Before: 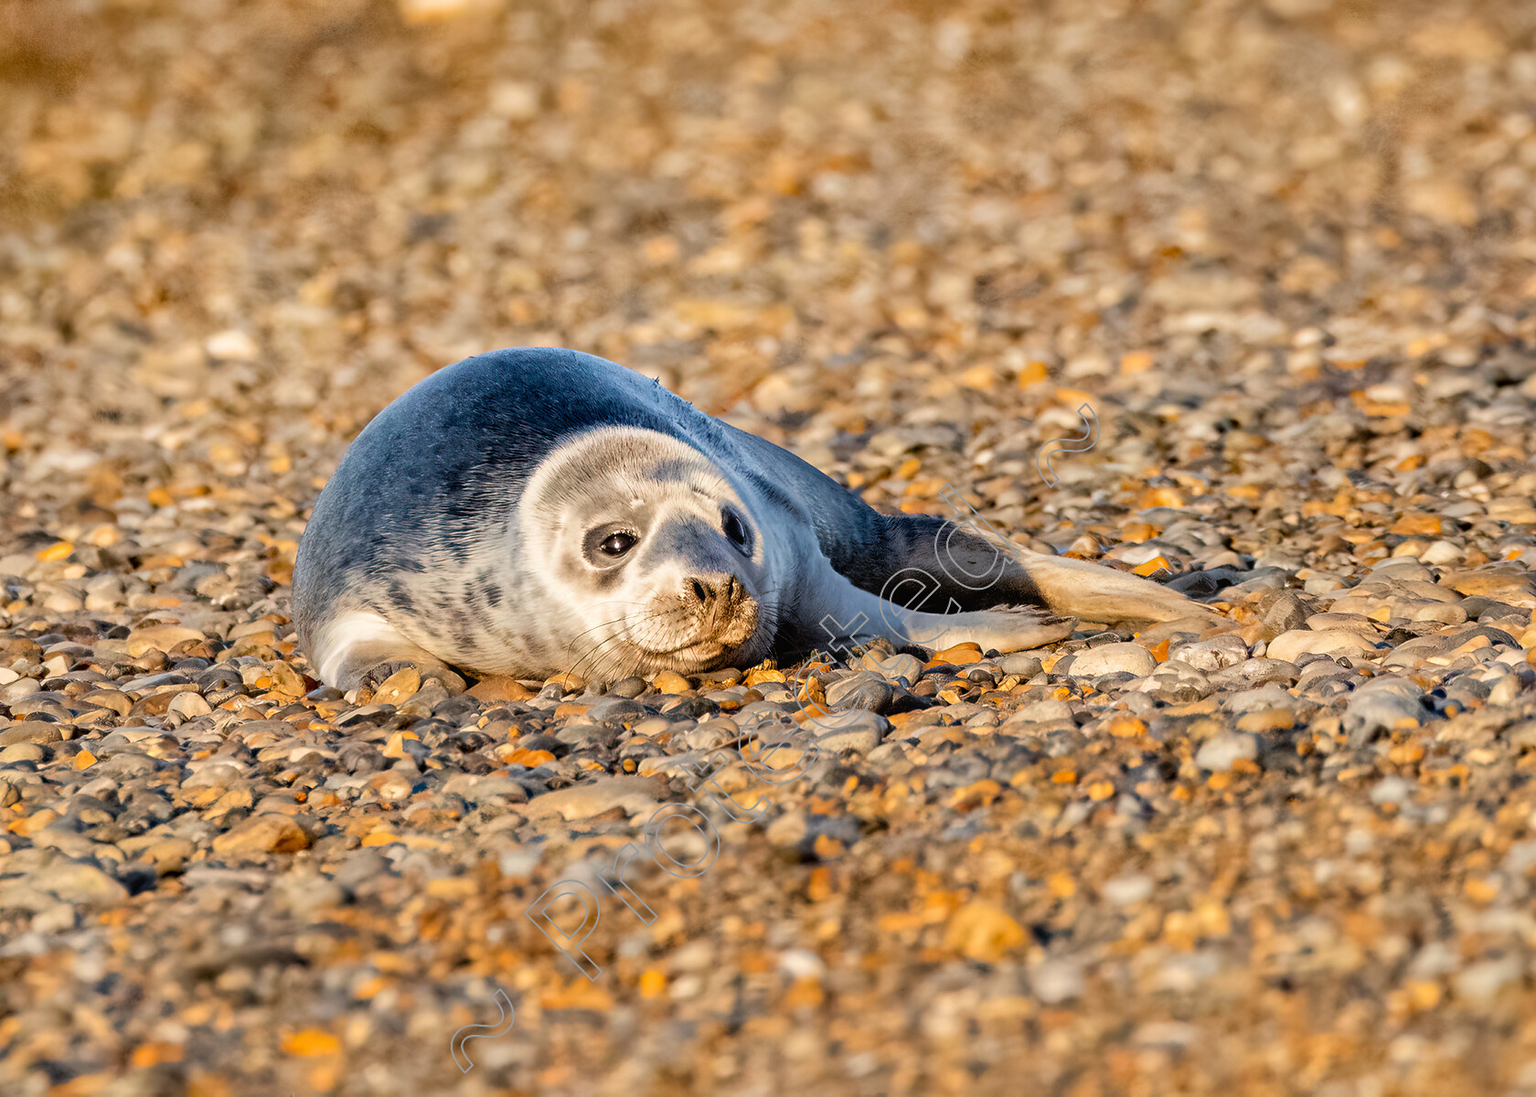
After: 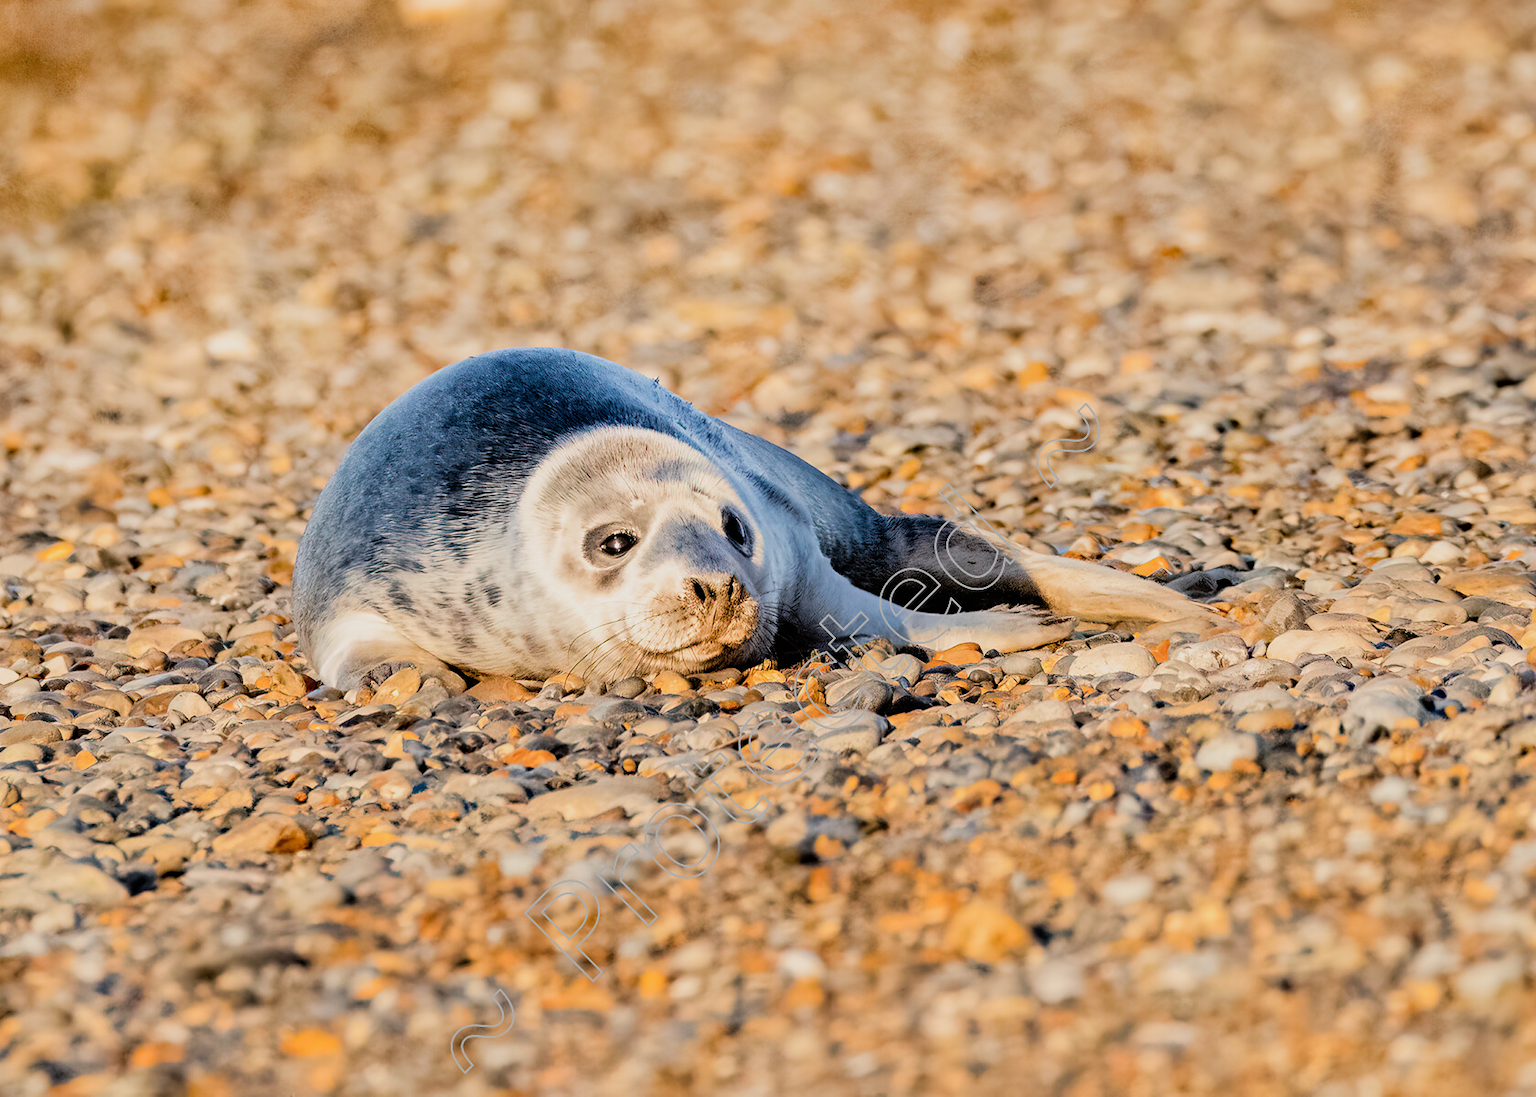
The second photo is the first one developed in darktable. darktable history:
filmic rgb: black relative exposure -7.65 EV, white relative exposure 4.56 EV, hardness 3.61, contrast 1.05
exposure: exposure 0.515 EV, compensate highlight preservation false
